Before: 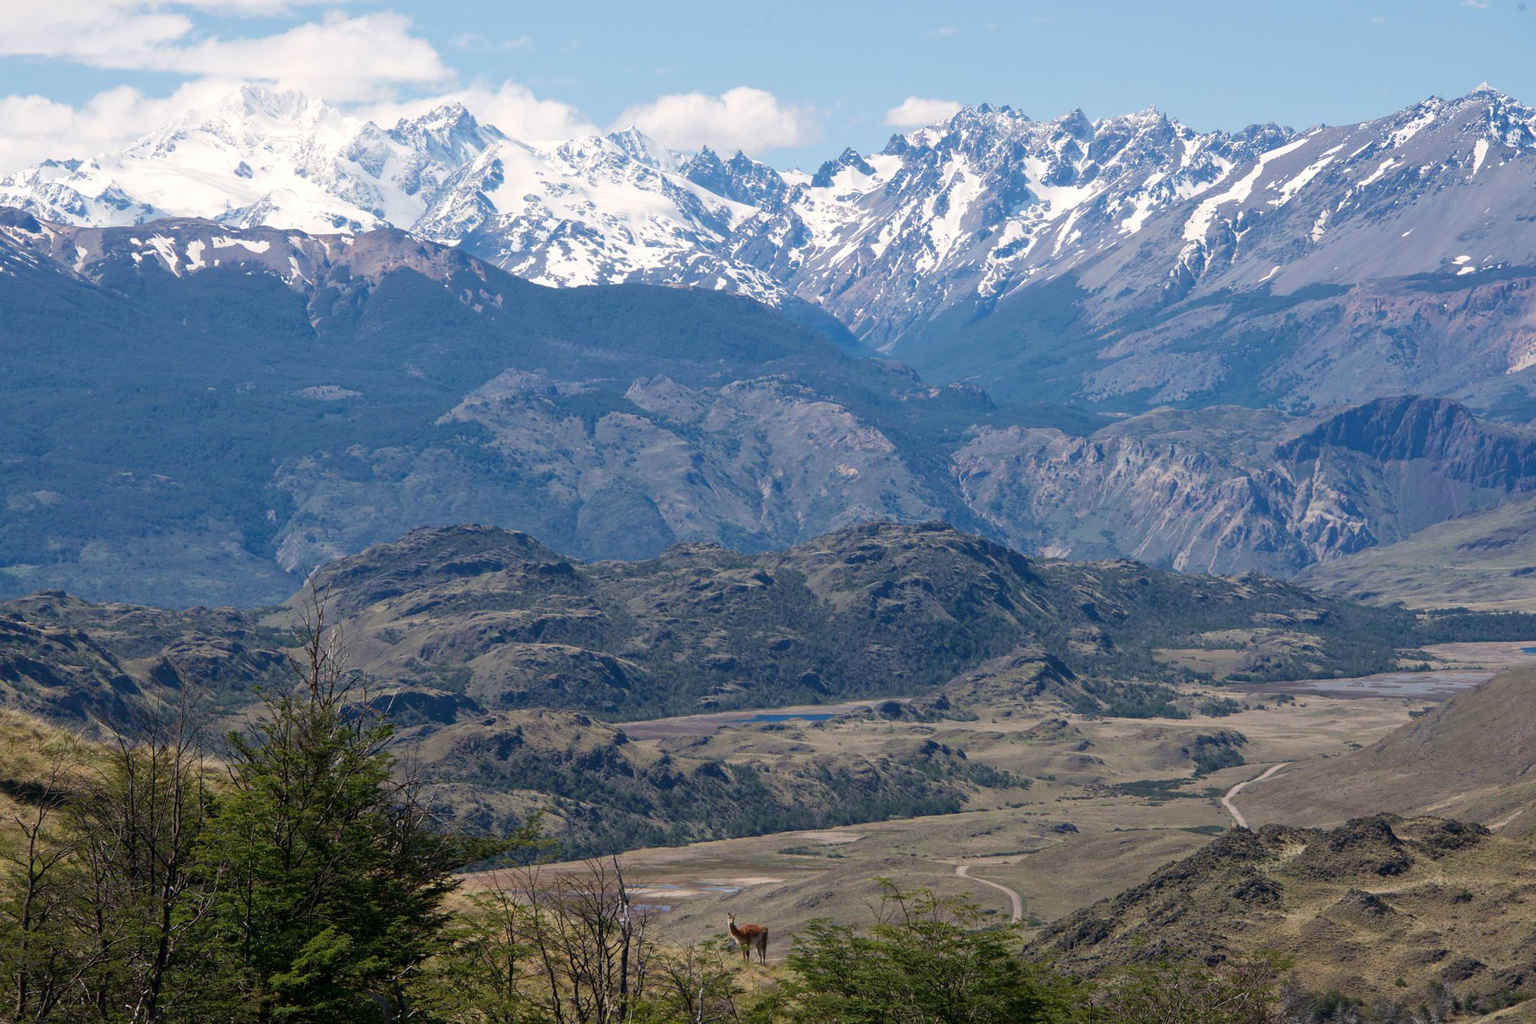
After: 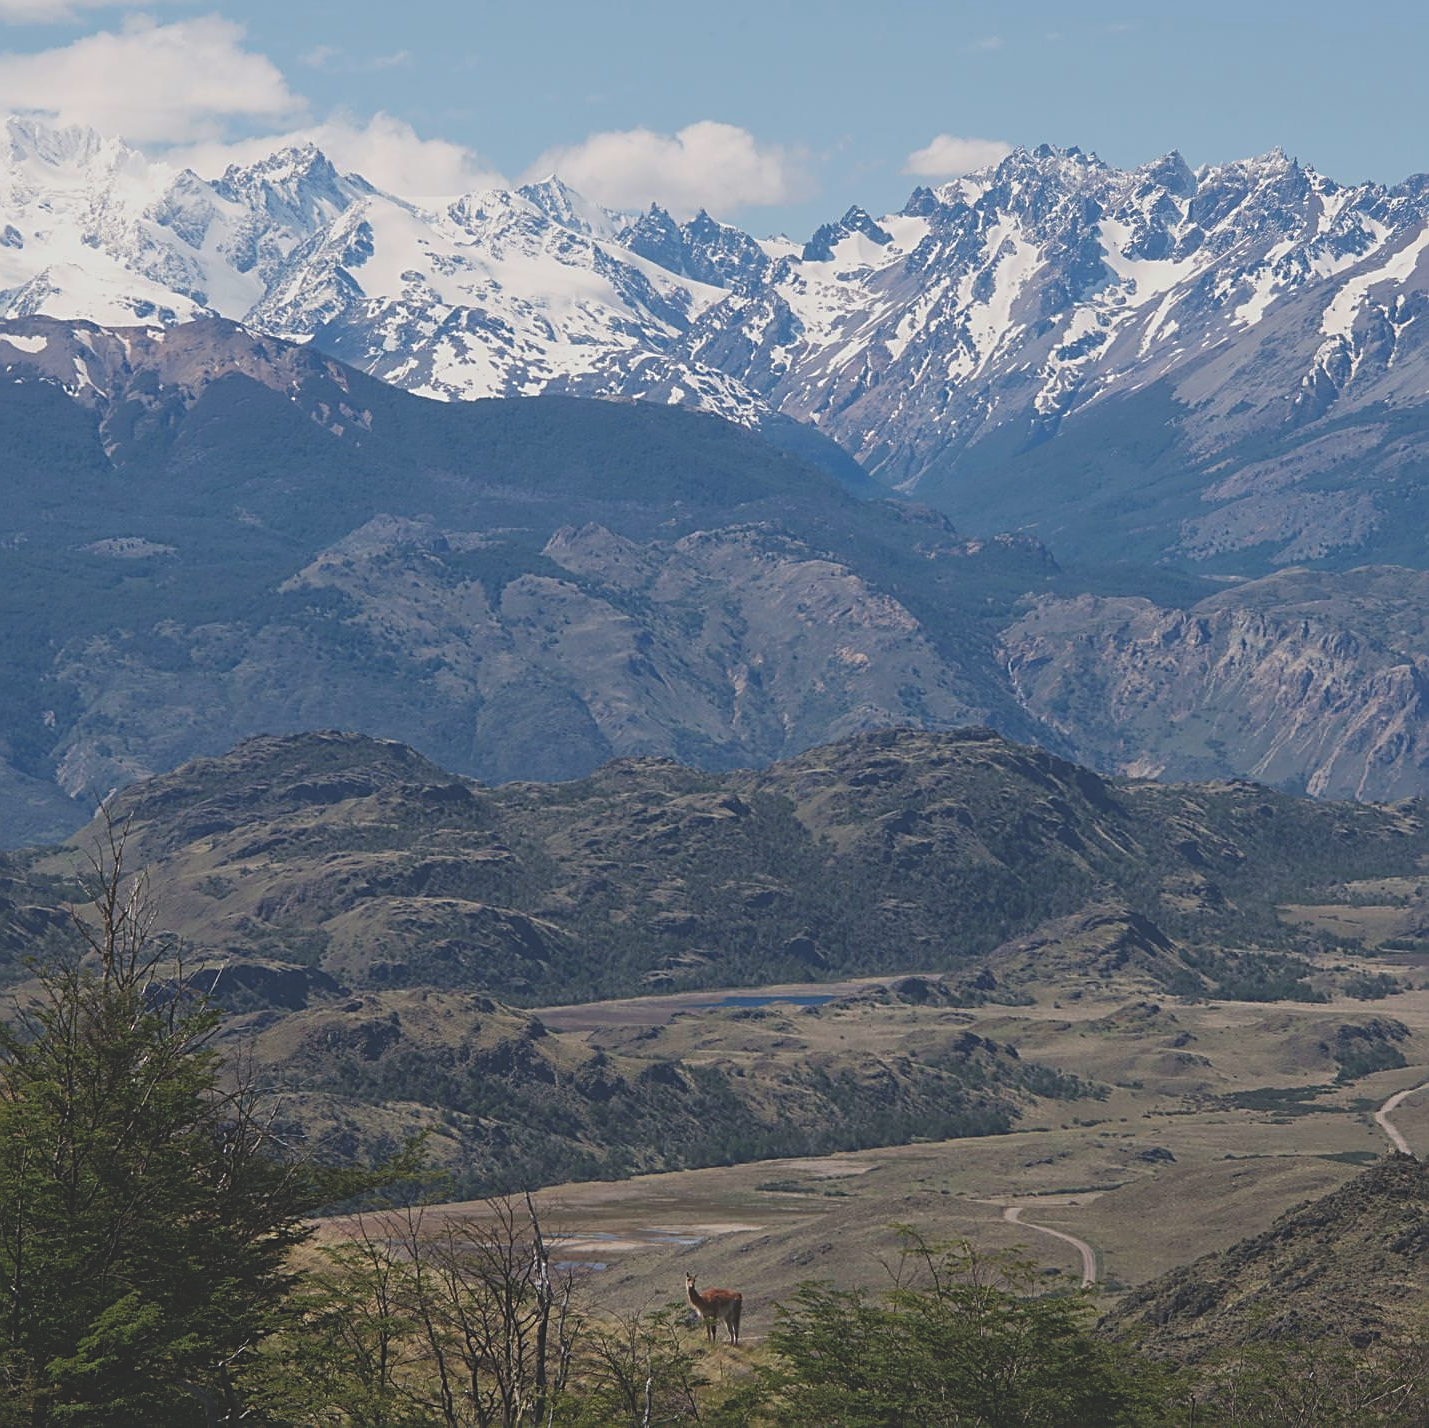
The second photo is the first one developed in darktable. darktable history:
exposure: black level correction -0.035, exposure -0.495 EV, compensate exposure bias true, compensate highlight preservation false
crop: left 15.369%, right 17.907%
sharpen: radius 2.535, amount 0.627
